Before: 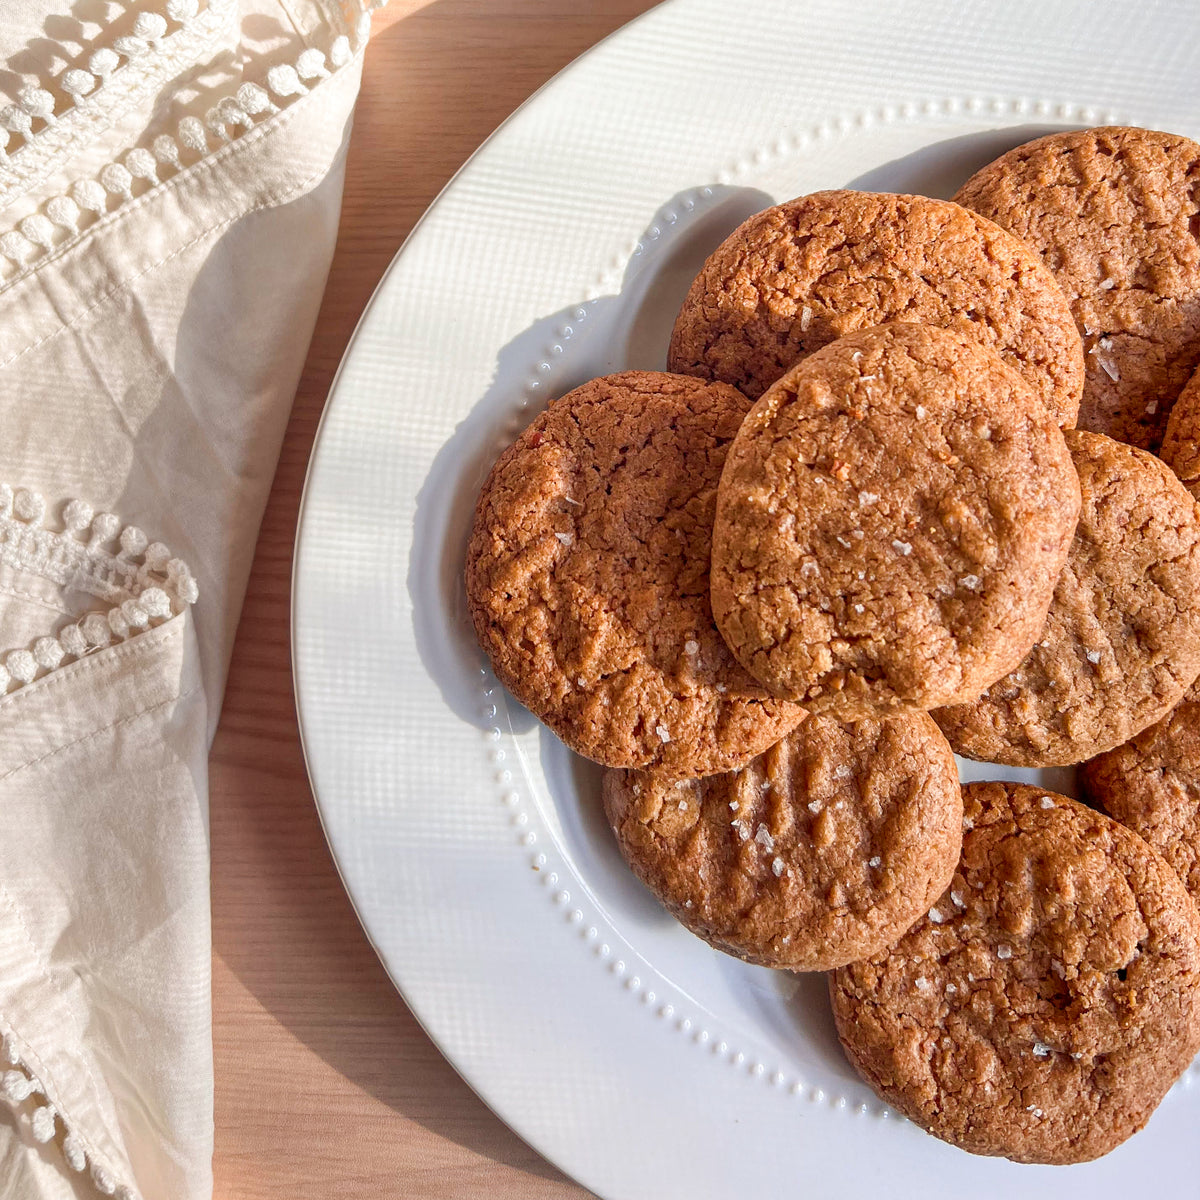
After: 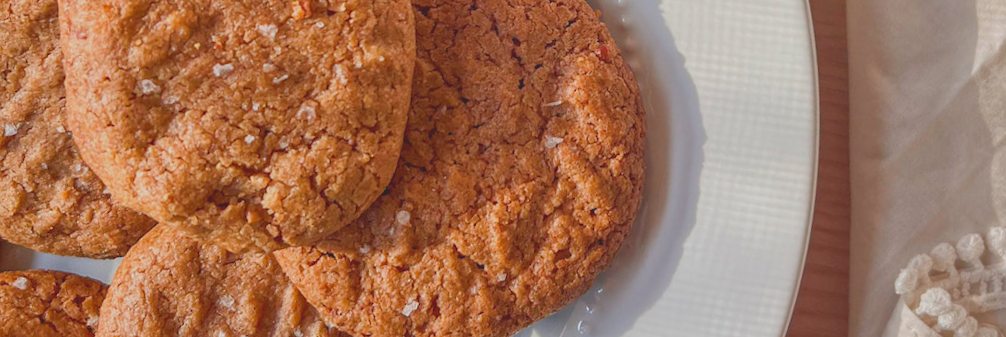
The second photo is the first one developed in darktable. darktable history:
contrast brightness saturation: contrast -0.28
crop and rotate: angle 16.12°, top 30.835%, bottom 35.653%
rotate and perspective: rotation 2.27°, automatic cropping off
